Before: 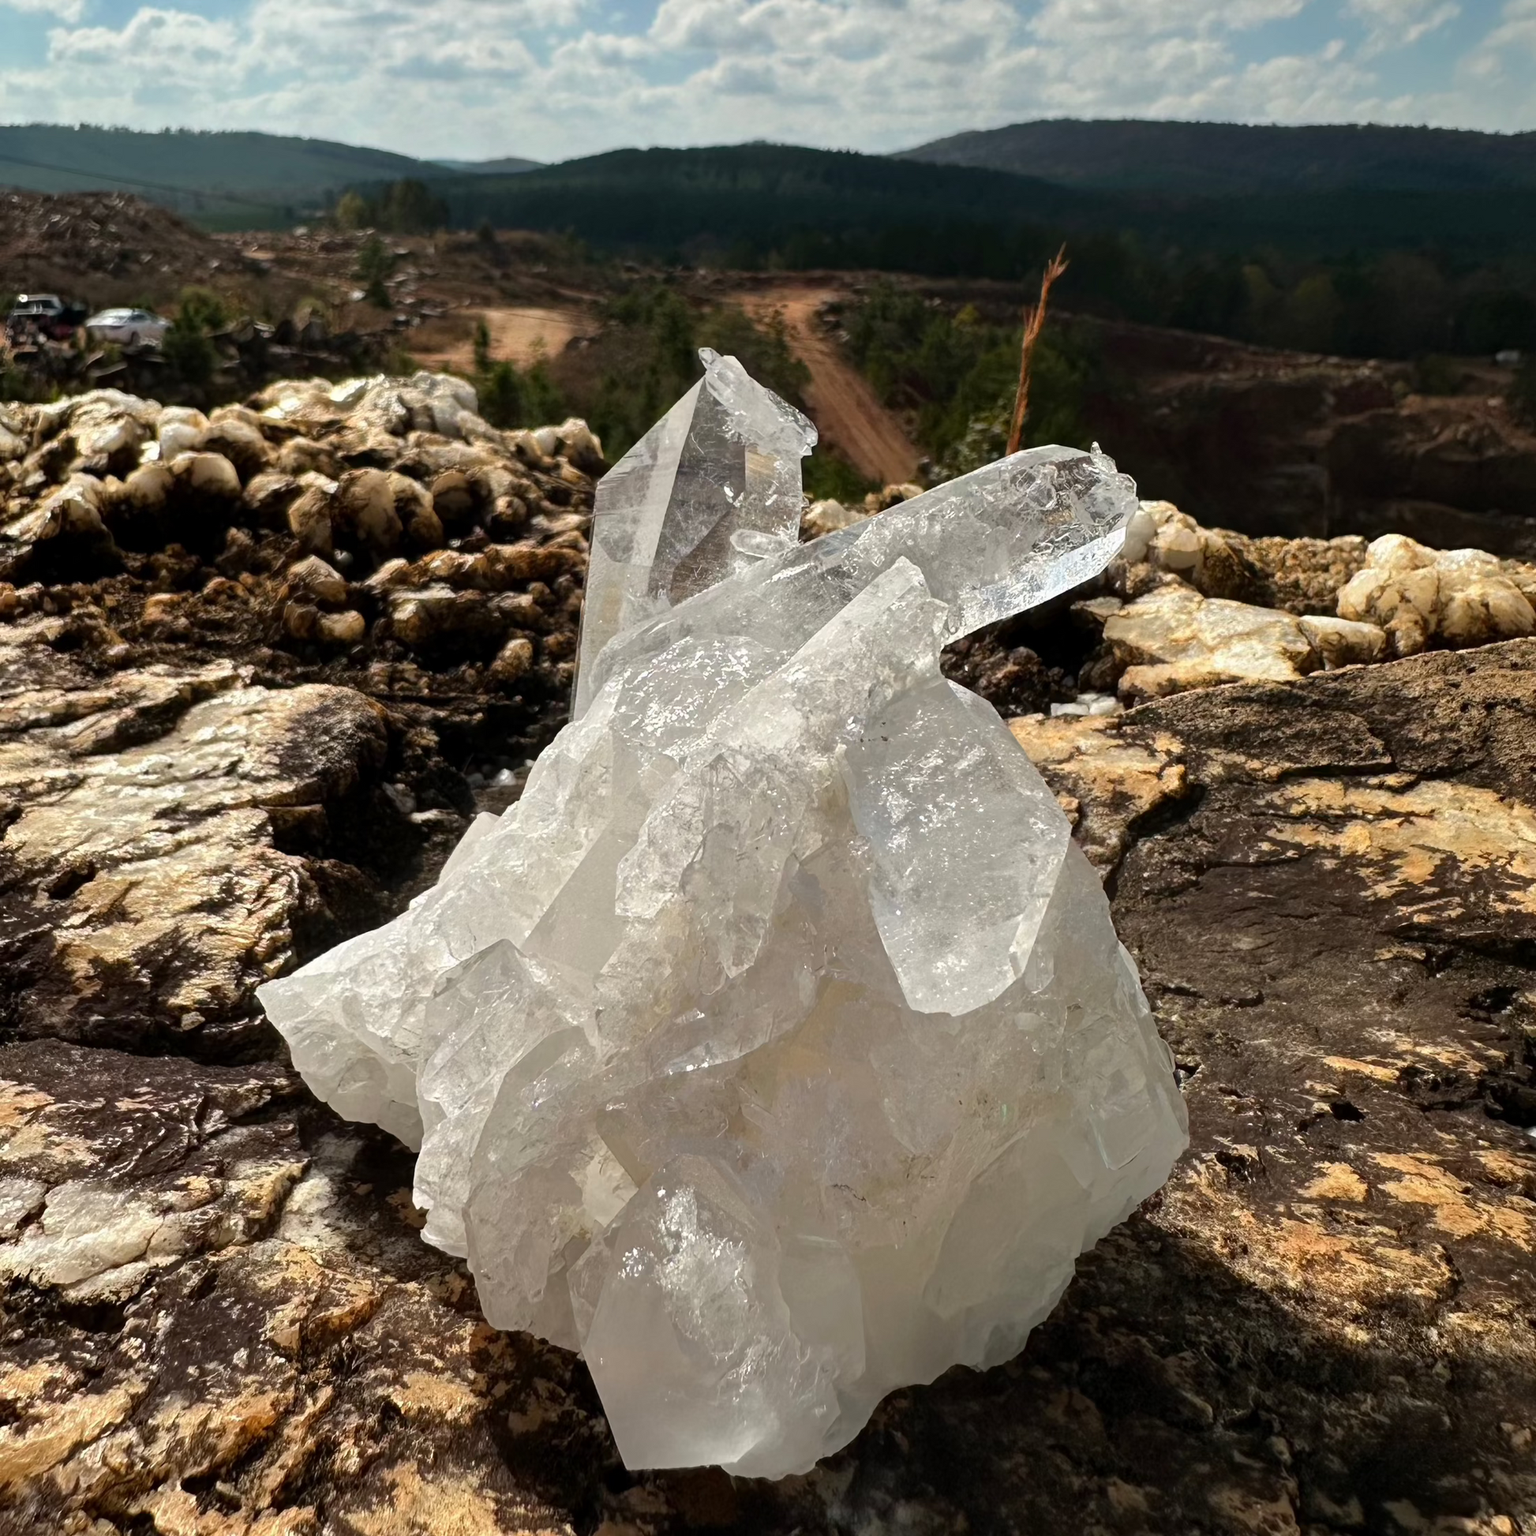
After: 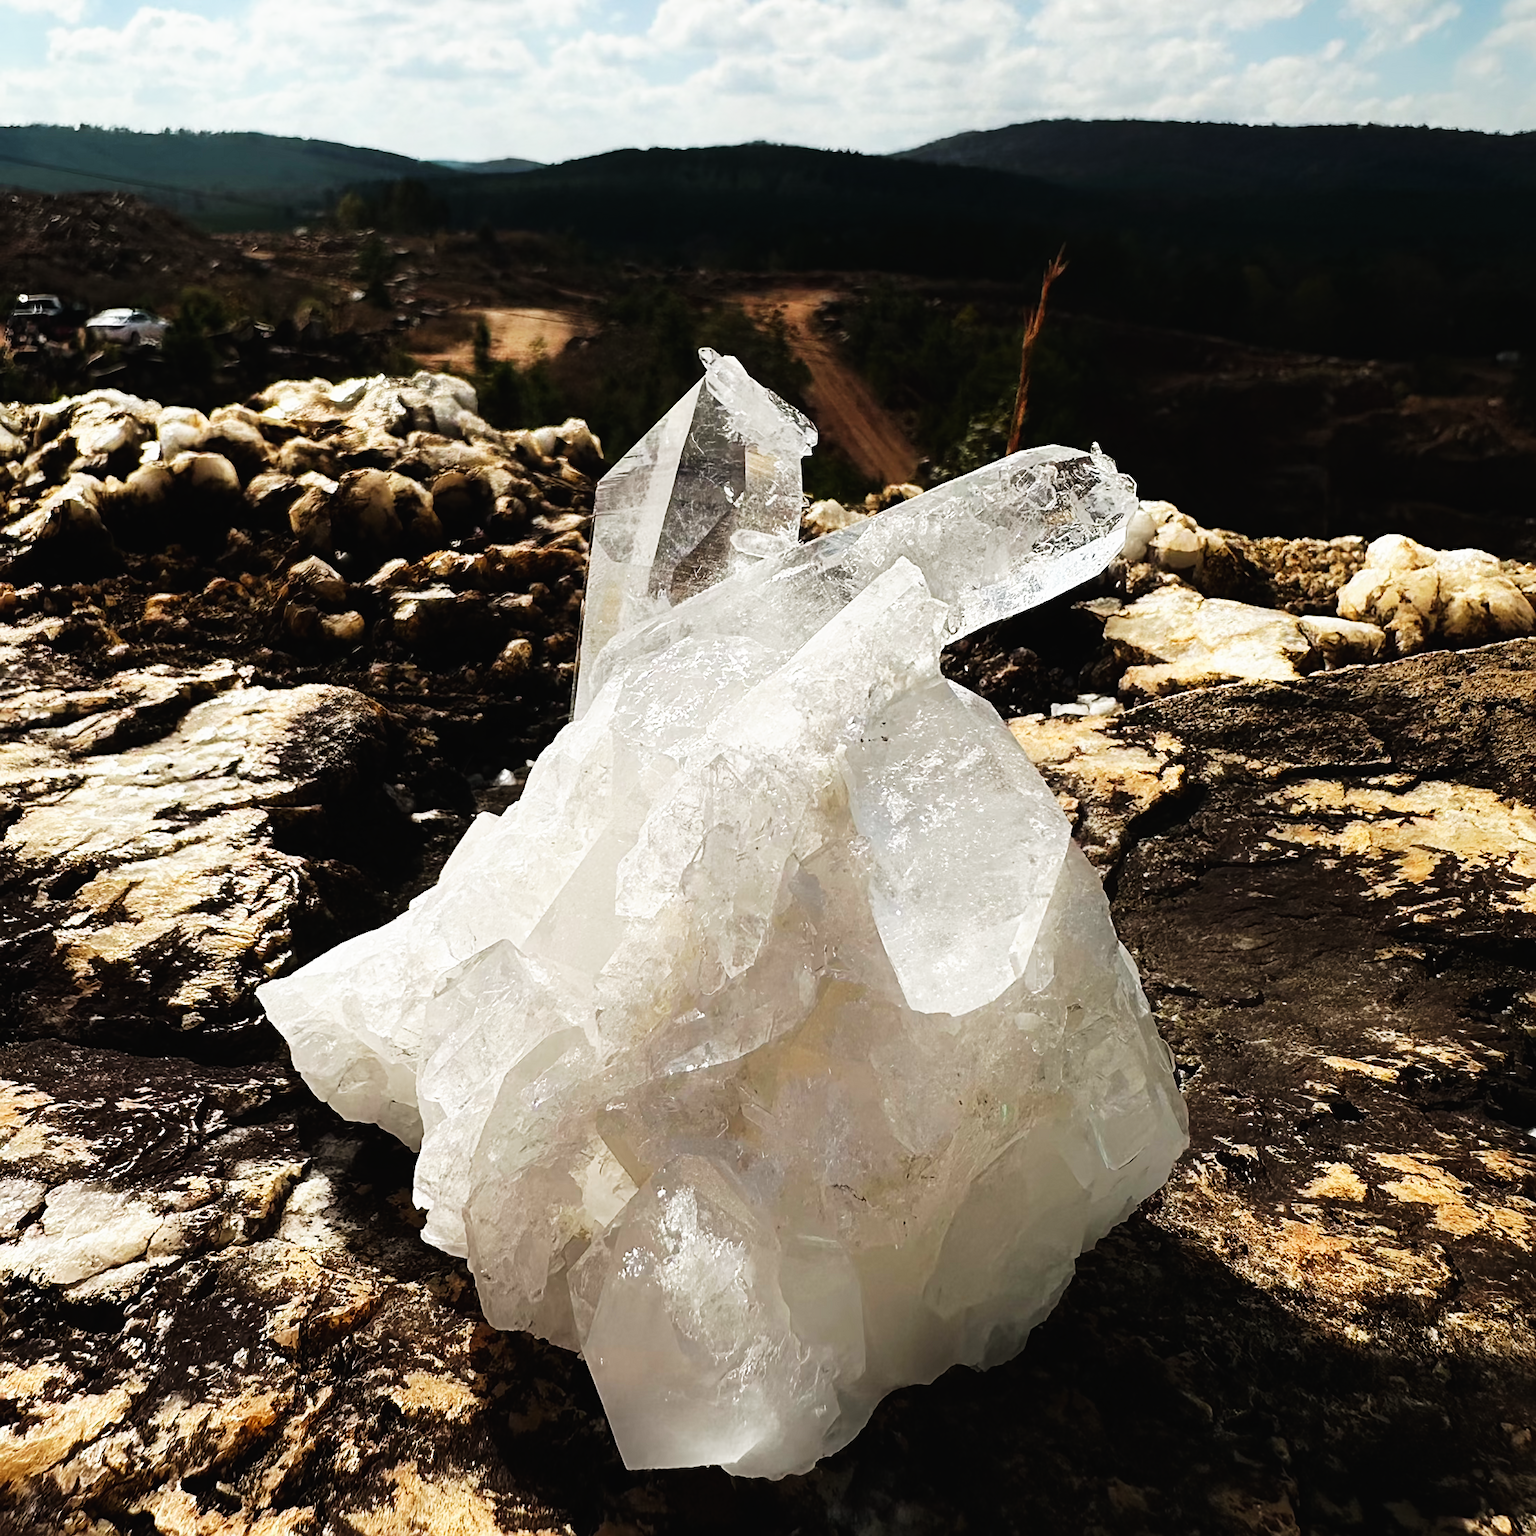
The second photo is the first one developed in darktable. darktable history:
tone equalizer: -8 EV -1.06 EV, -7 EV -1.01 EV, -6 EV -0.858 EV, -5 EV -0.568 EV, -3 EV 0.566 EV, -2 EV 0.883 EV, -1 EV 0.992 EV, +0 EV 1.07 EV, smoothing diameter 2.16%, edges refinement/feathering 15.55, mask exposure compensation -1.57 EV, filter diffusion 5
sharpen: on, module defaults
base curve: curves: ch0 [(0, 0) (0.007, 0.004) (0.027, 0.03) (0.046, 0.07) (0.207, 0.54) (0.442, 0.872) (0.673, 0.972) (1, 1)], preserve colors none
exposure: black level correction -0.018, exposure -1.108 EV, compensate highlight preservation false
